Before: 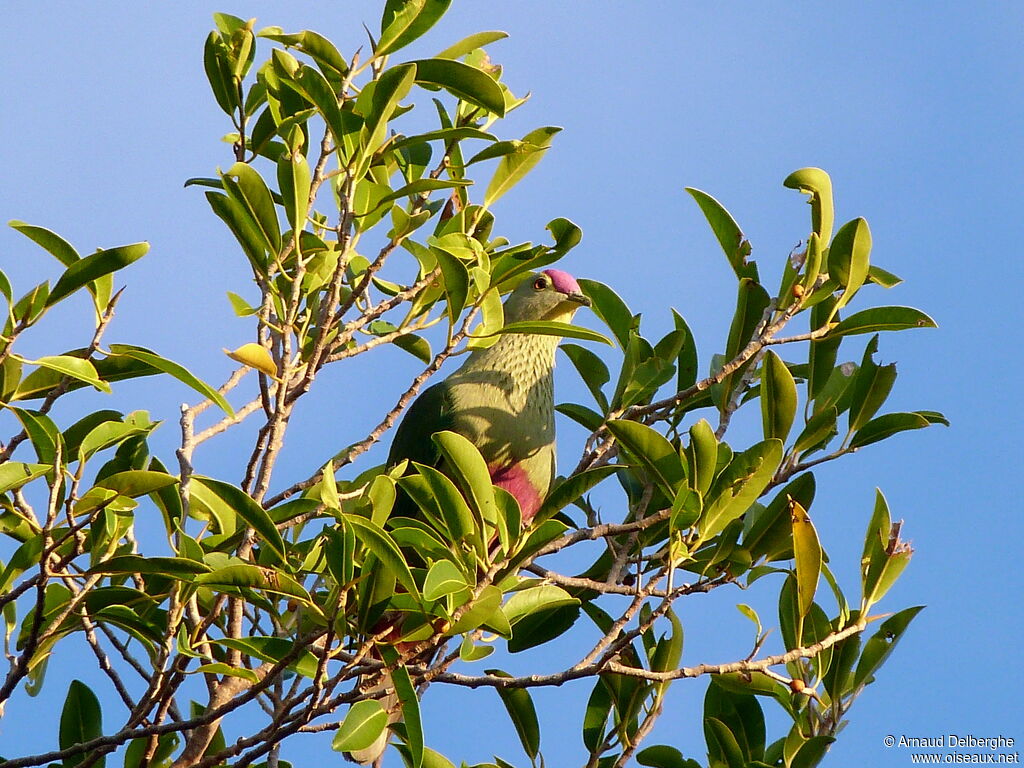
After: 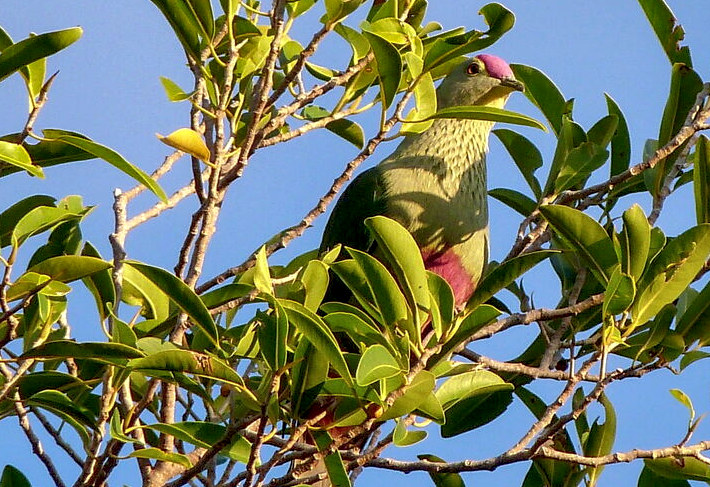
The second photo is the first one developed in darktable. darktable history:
local contrast: detail 135%, midtone range 0.743
crop: left 6.594%, top 28.055%, right 24.009%, bottom 8.485%
shadows and highlights: on, module defaults
